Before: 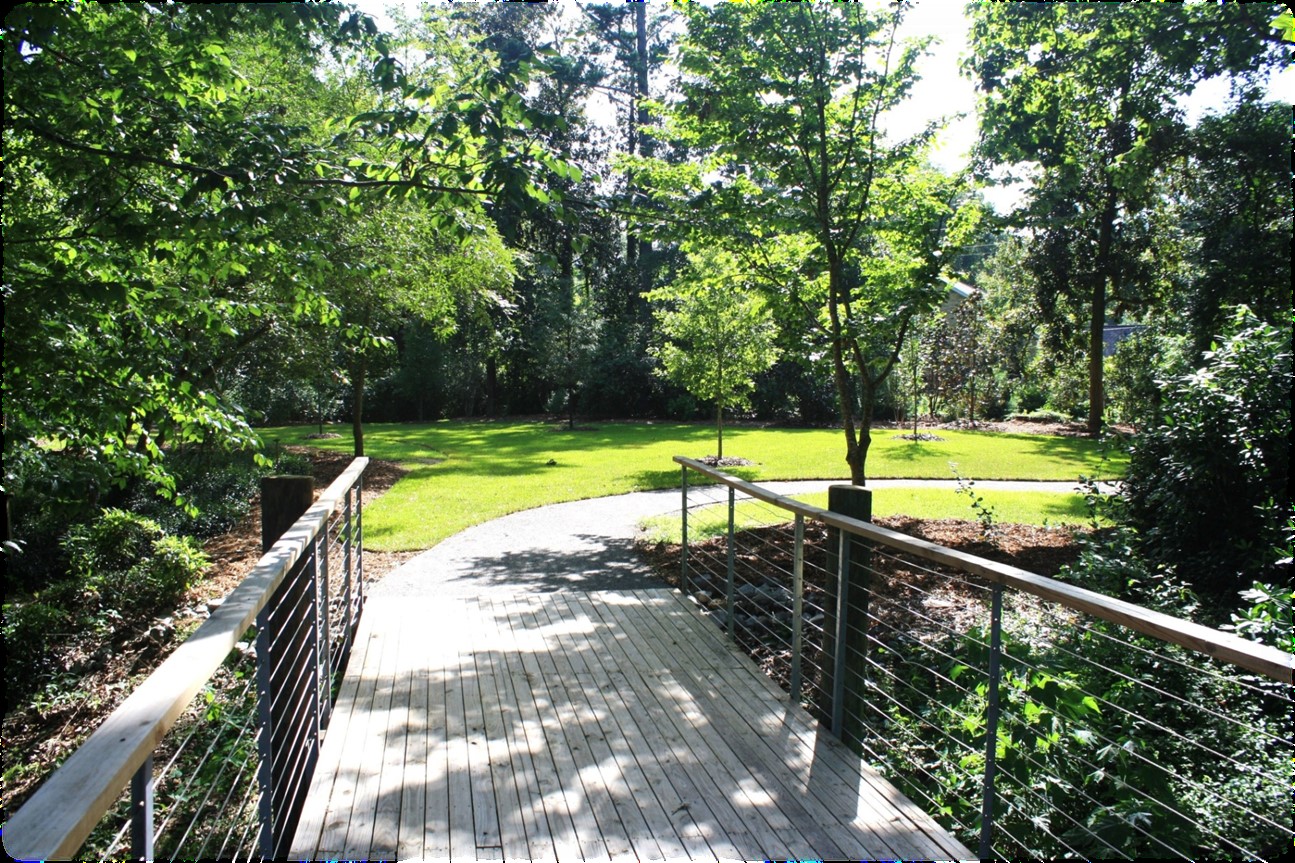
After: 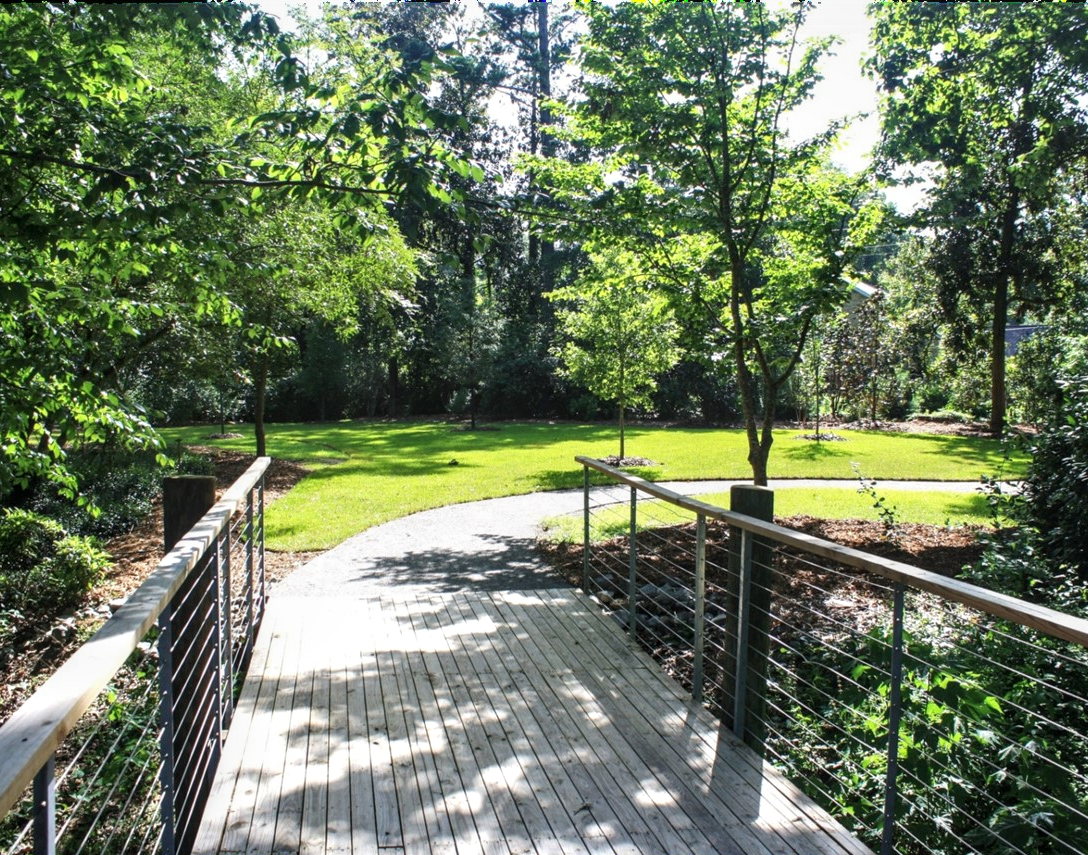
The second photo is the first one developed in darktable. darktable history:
crop: left 7.598%, right 7.873%
local contrast: on, module defaults
tone equalizer: on, module defaults
